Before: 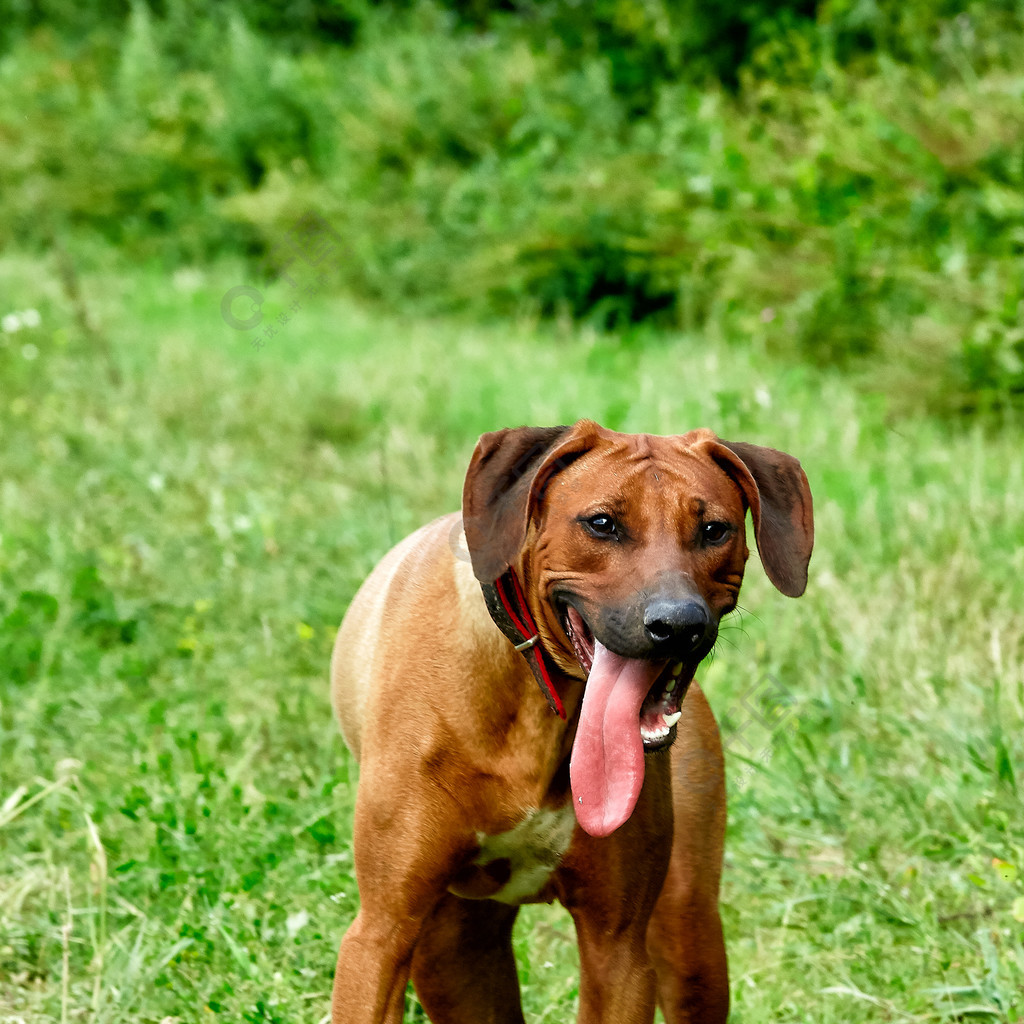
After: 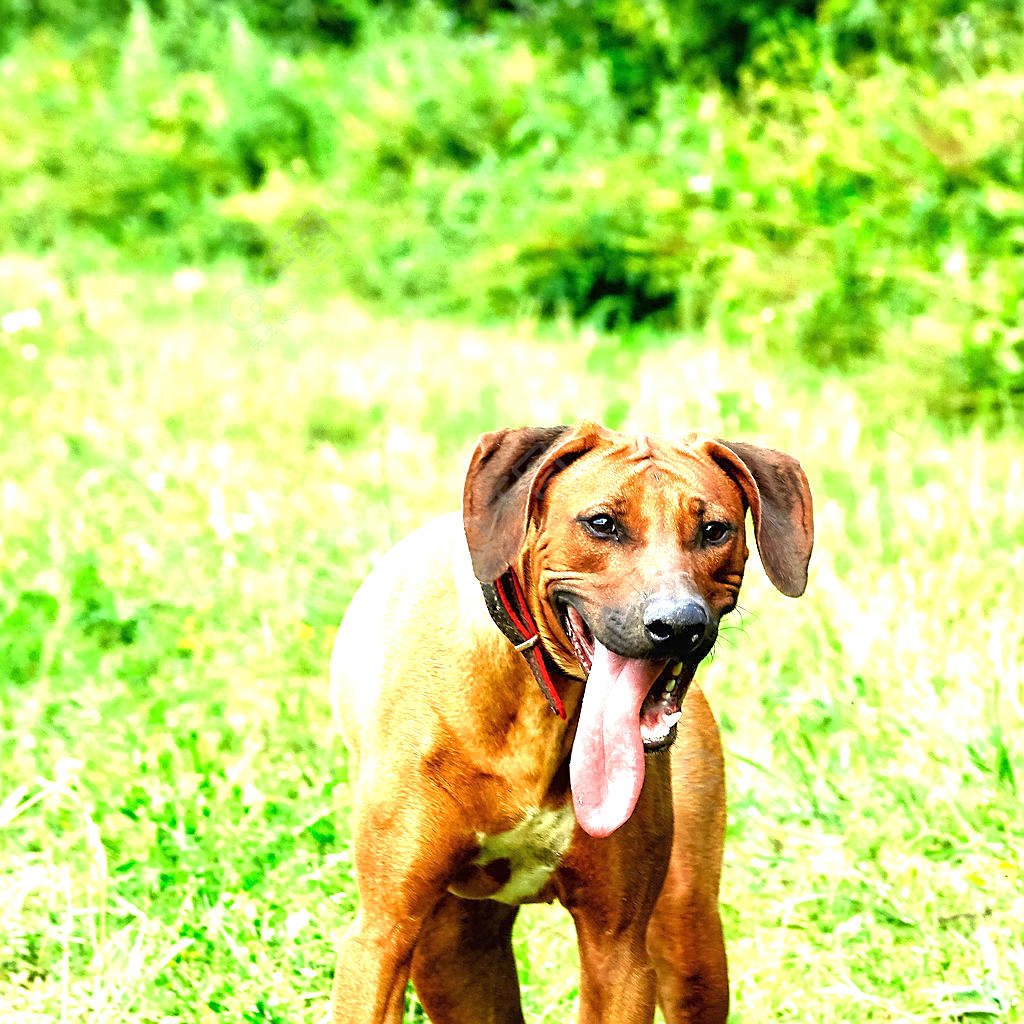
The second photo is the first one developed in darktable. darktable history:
exposure: black level correction 0, exposure 1.666 EV, compensate highlight preservation false
sharpen: on, module defaults
